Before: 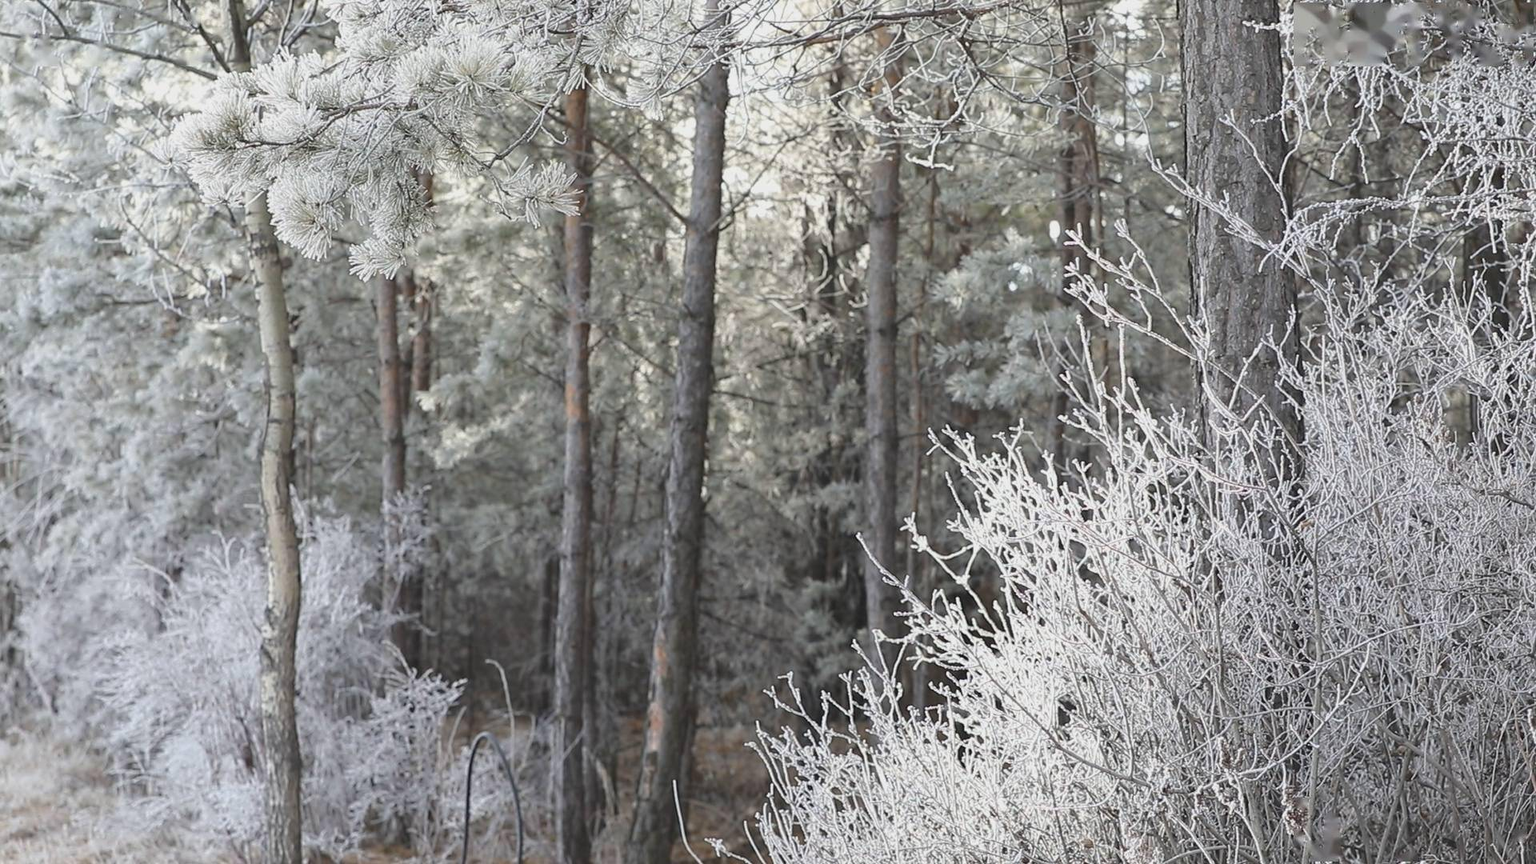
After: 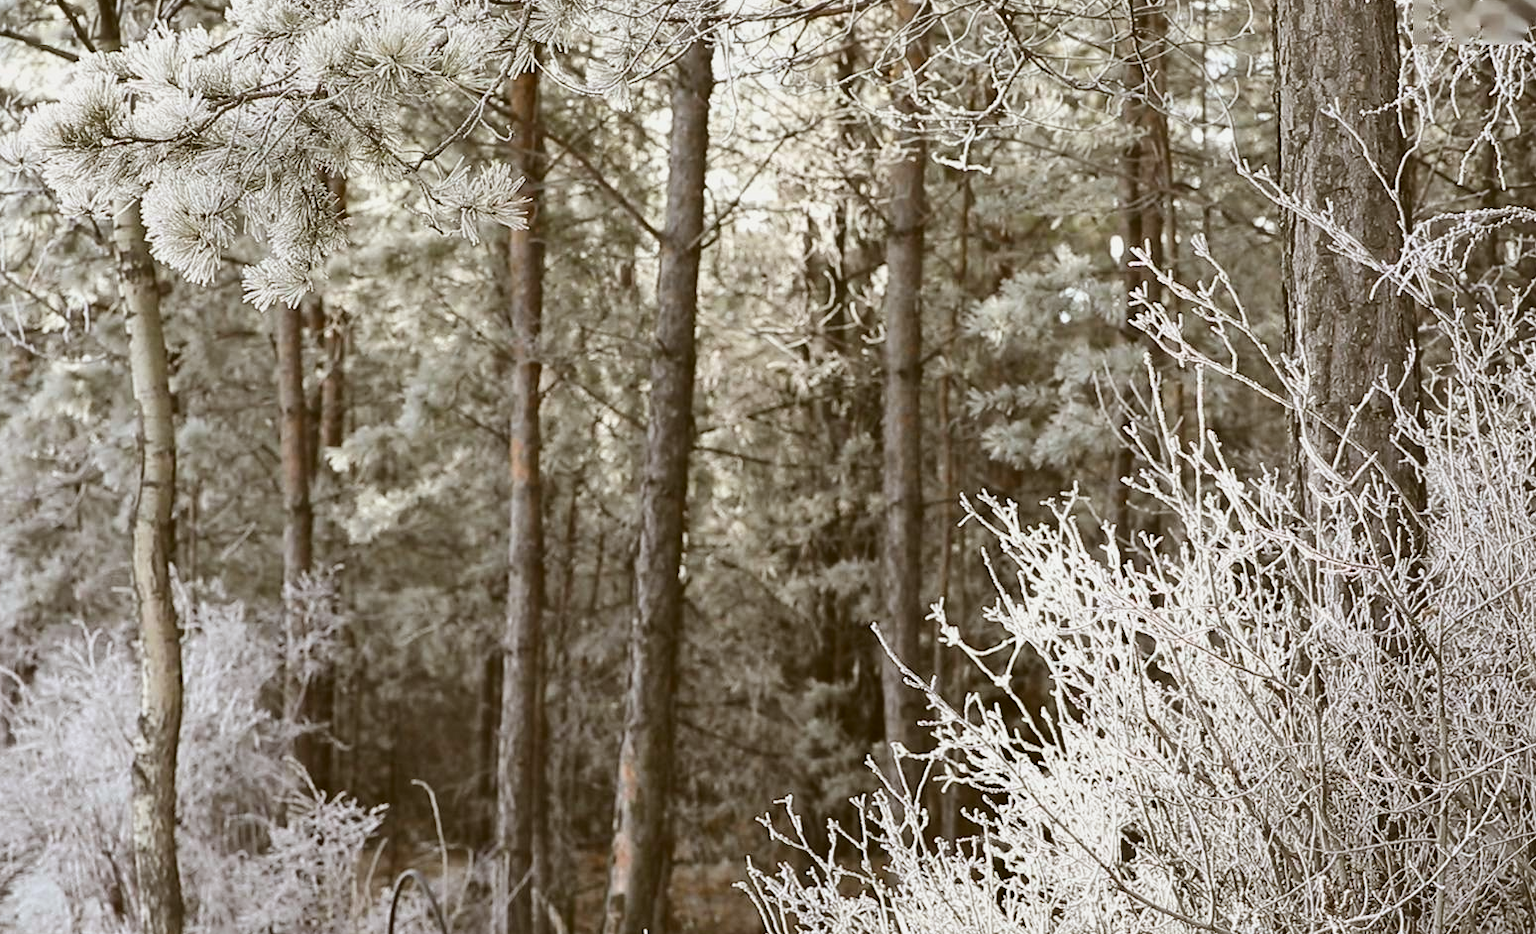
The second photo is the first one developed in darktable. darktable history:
shadows and highlights: shadows 59.28, soften with gaussian
tone curve: curves: ch0 [(0, 0) (0.003, 0.009) (0.011, 0.013) (0.025, 0.019) (0.044, 0.029) (0.069, 0.04) (0.1, 0.053) (0.136, 0.08) (0.177, 0.114) (0.224, 0.151) (0.277, 0.207) (0.335, 0.267) (0.399, 0.35) (0.468, 0.442) (0.543, 0.545) (0.623, 0.656) (0.709, 0.752) (0.801, 0.843) (0.898, 0.932) (1, 1)], color space Lab, independent channels, preserve colors none
crop: left 10.004%, top 3.538%, right 9.287%, bottom 9.23%
color correction: highlights a* -0.547, highlights b* 0.15, shadows a* 5.05, shadows b* 20.07
